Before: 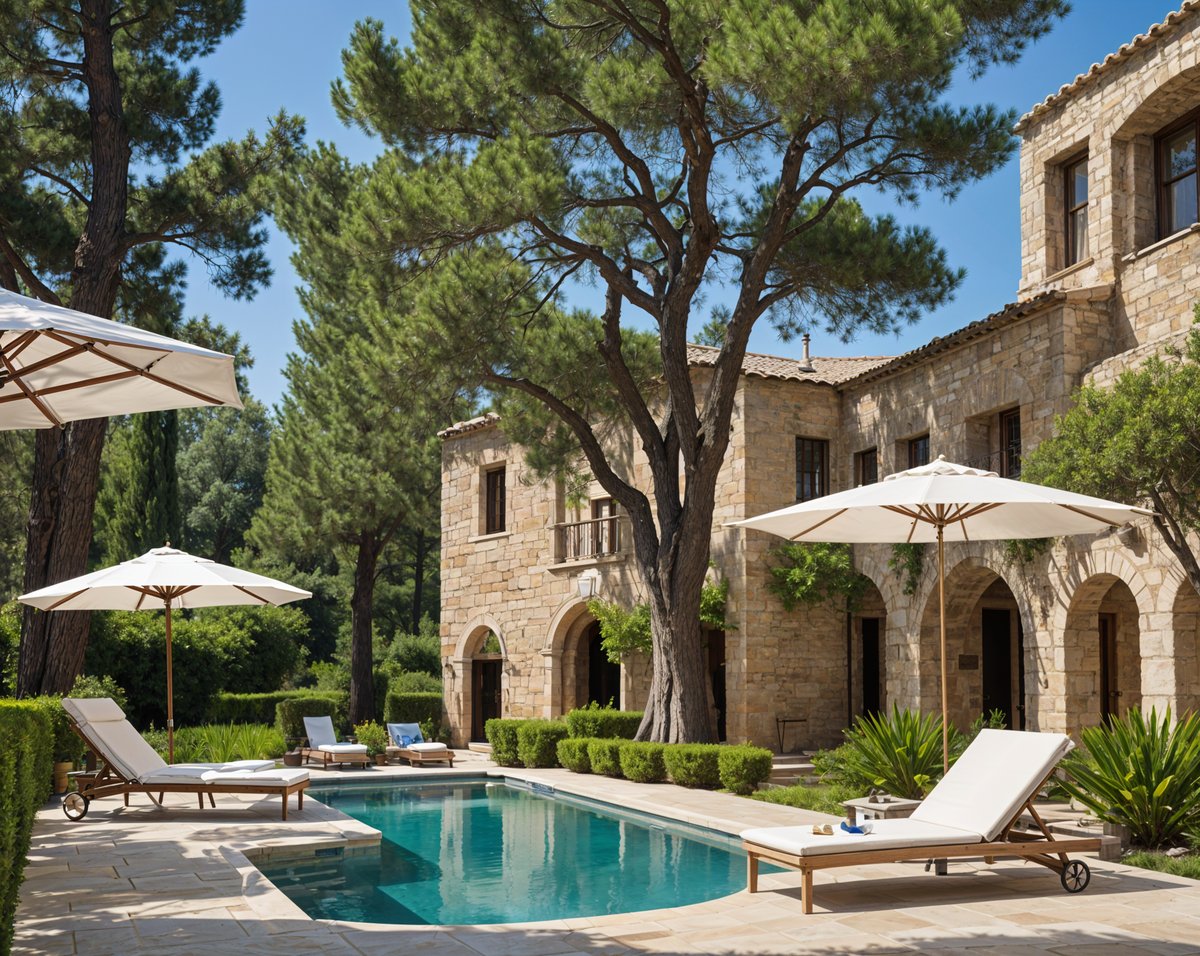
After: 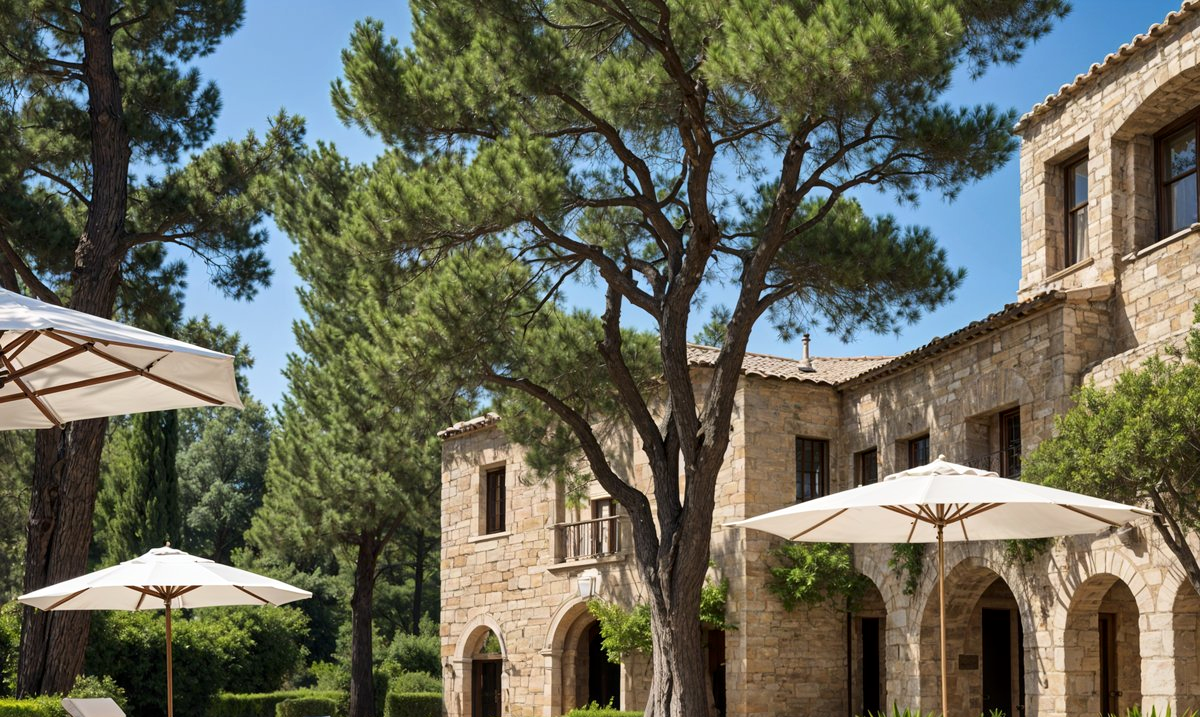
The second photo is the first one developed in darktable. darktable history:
local contrast: mode bilateral grid, contrast 20, coarseness 50, detail 130%, midtone range 0.2
contrast brightness saturation: contrast 0.1, brightness 0.02, saturation 0.02
crop: bottom 24.988%
